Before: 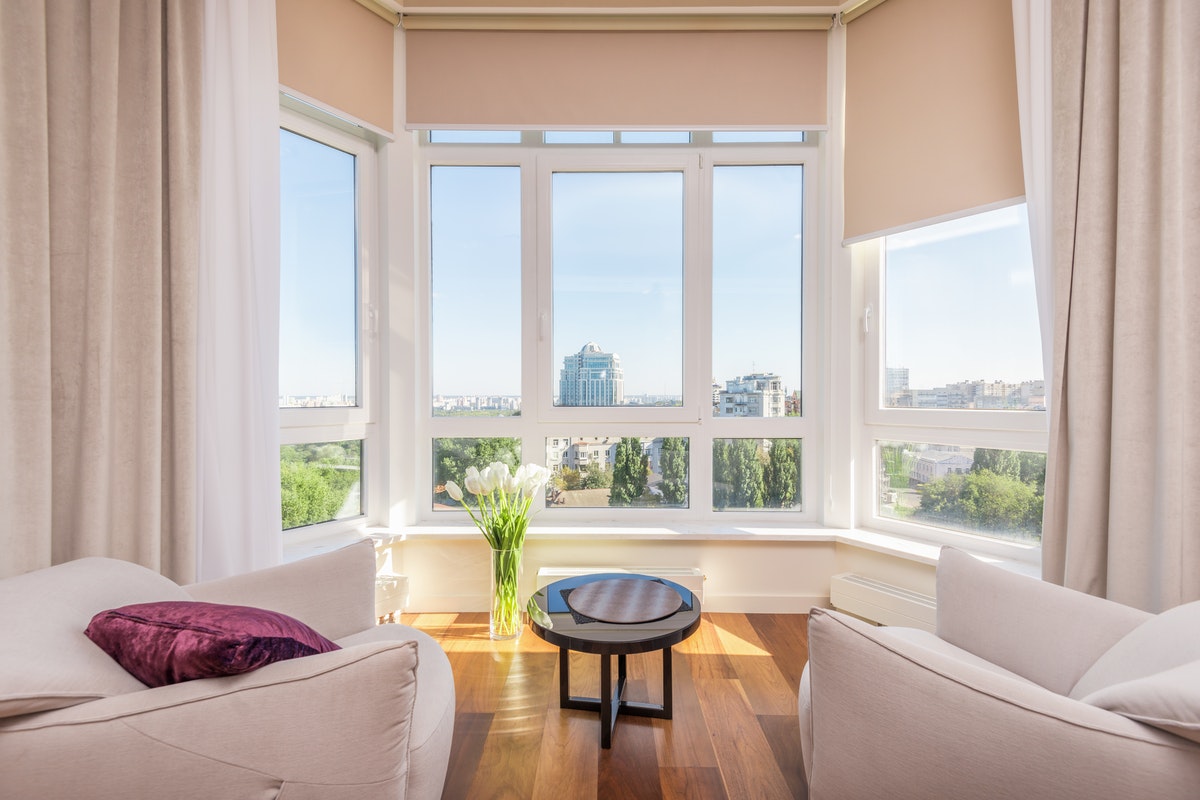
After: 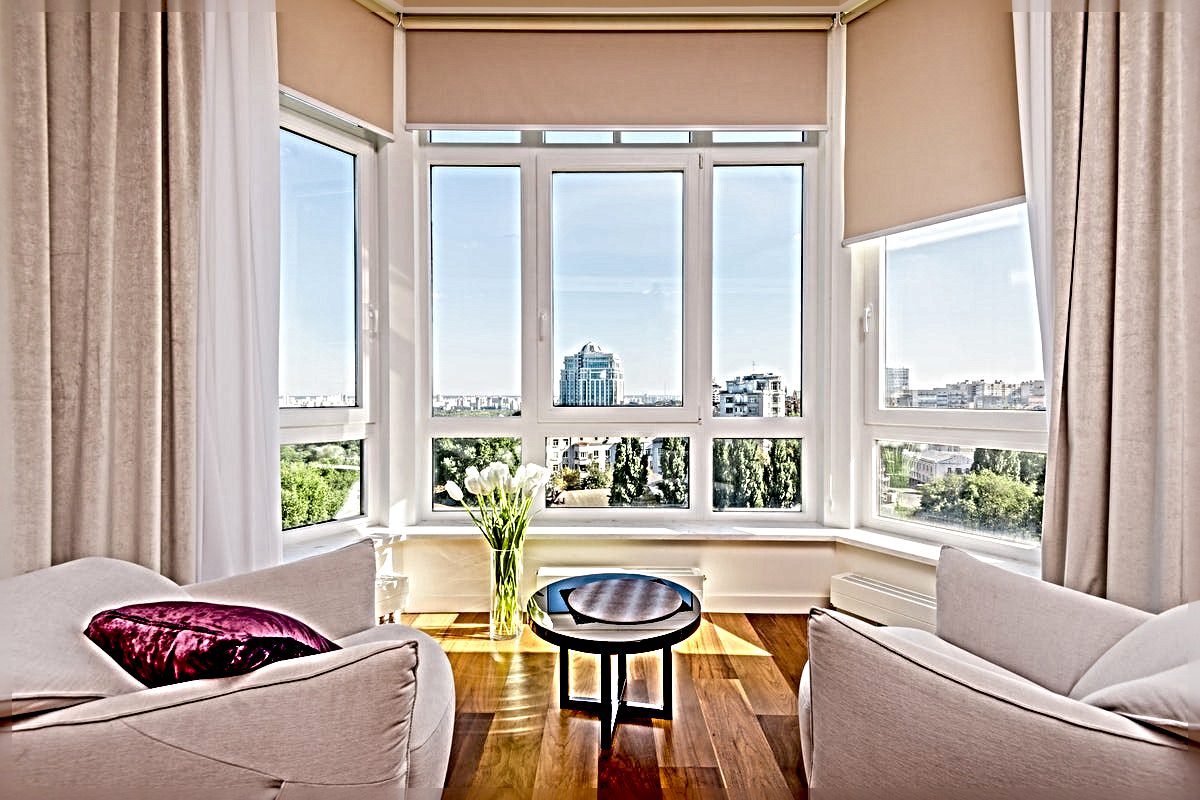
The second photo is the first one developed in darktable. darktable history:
exposure: black level correction 0.056, exposure -0.039 EV, compensate highlight preservation false
rotate and perspective: automatic cropping off
sharpen: radius 6.3, amount 1.8, threshold 0
